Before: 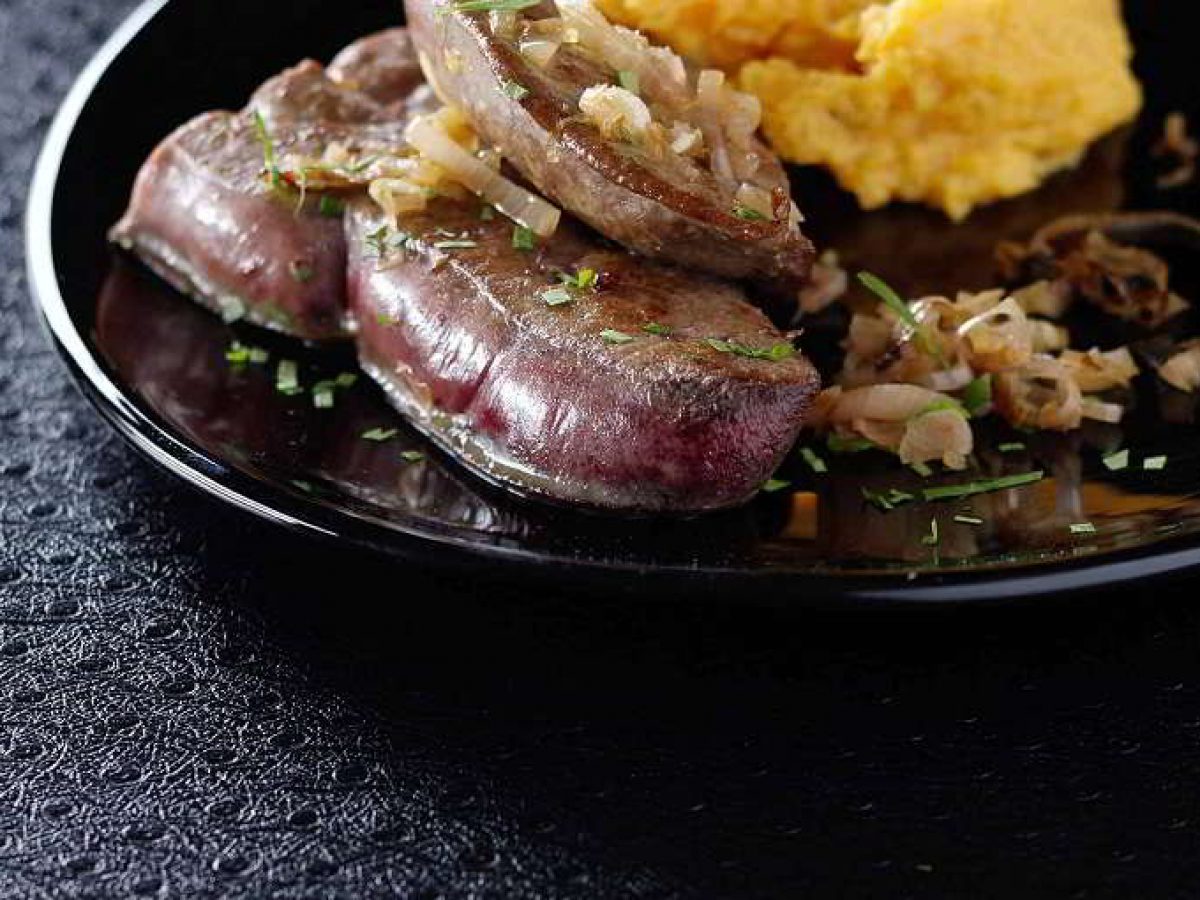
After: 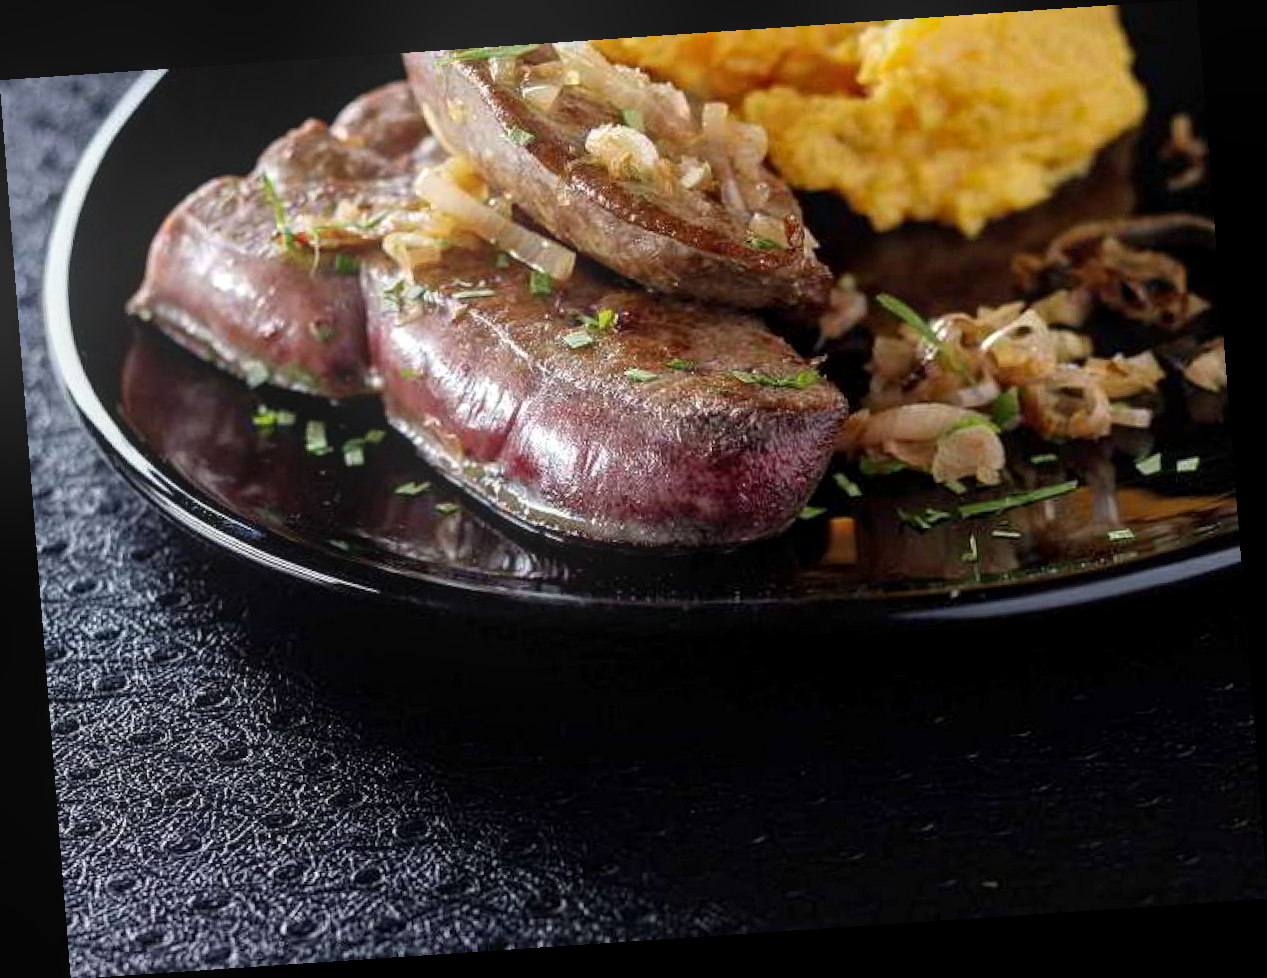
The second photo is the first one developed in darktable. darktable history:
rotate and perspective: rotation -4.2°, shear 0.006, automatic cropping off
local contrast: on, module defaults
bloom: on, module defaults
